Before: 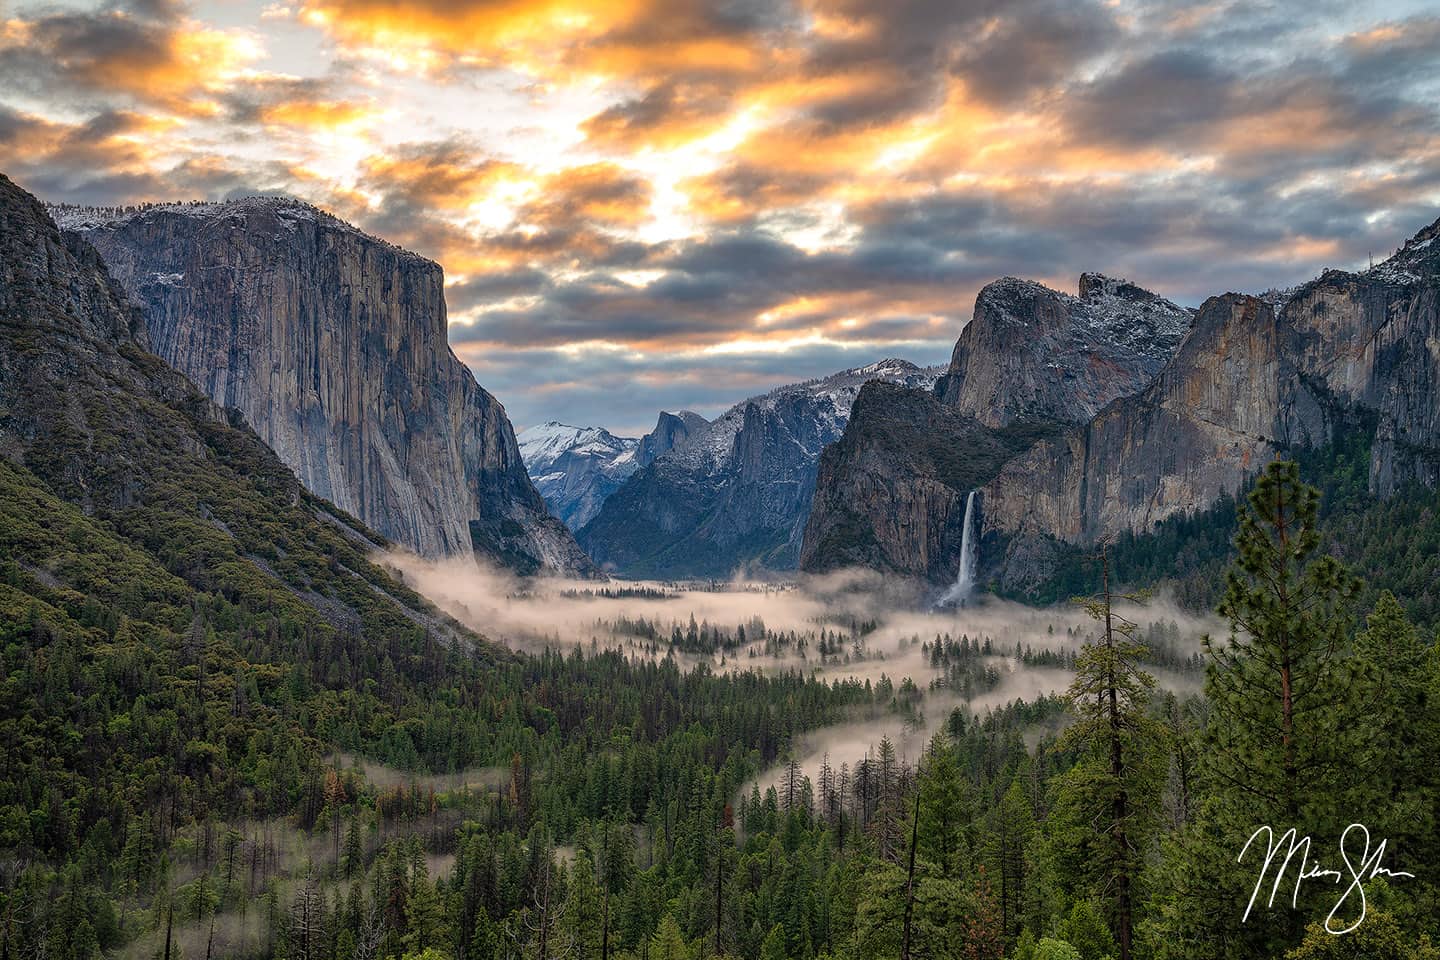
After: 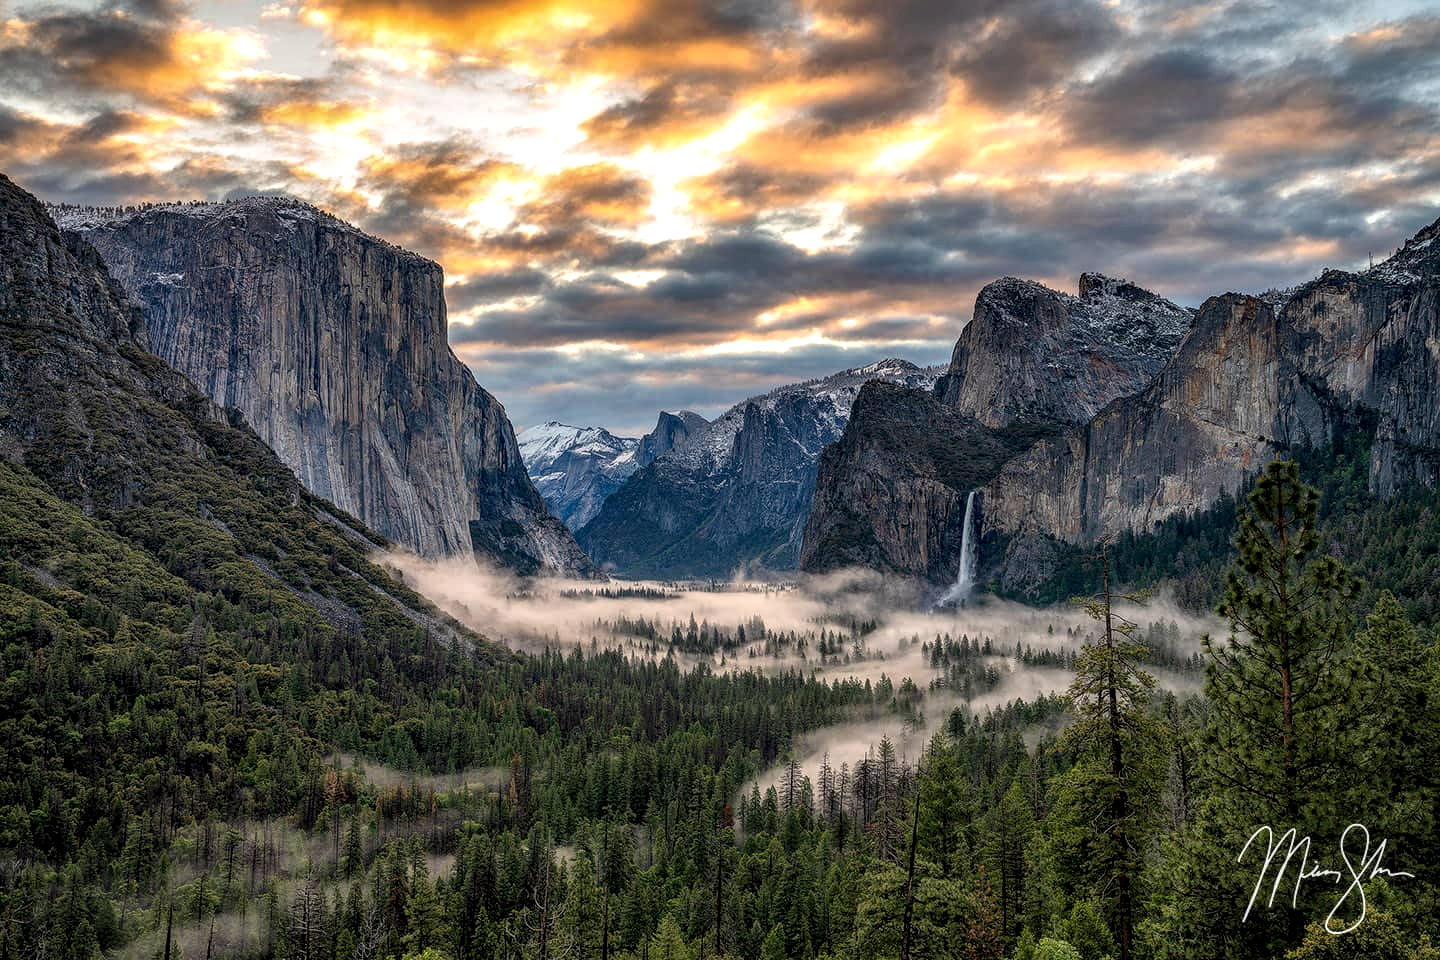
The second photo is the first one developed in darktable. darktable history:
exposure: exposure -0.153 EV, compensate highlight preservation false
local contrast: detail 150%
tone equalizer: on, module defaults
